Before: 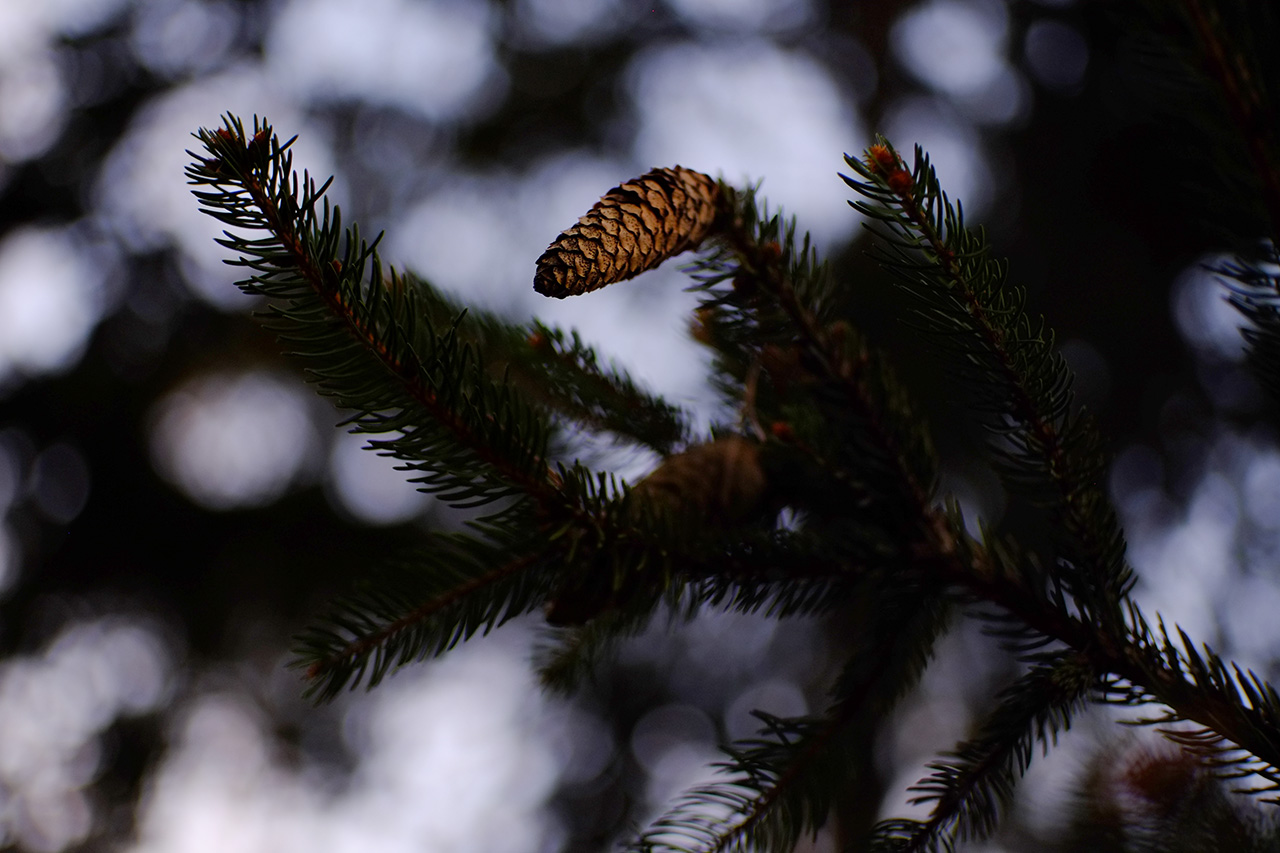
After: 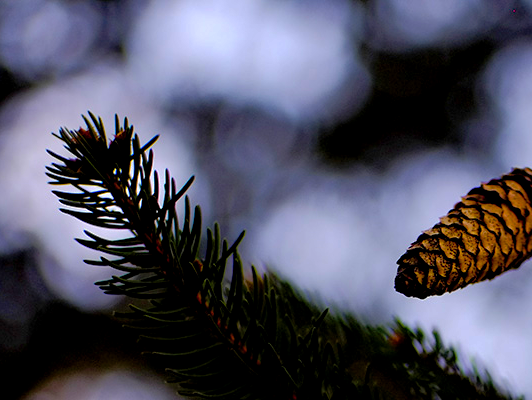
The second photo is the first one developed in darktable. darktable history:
crop and rotate: left 10.936%, top 0.093%, right 47.449%, bottom 52.921%
color balance rgb: global offset › luminance -0.307%, global offset › hue 262.95°, perceptual saturation grading › global saturation 39.169%, global vibrance 24.987%, contrast 19.852%
shadows and highlights: on, module defaults
local contrast: highlights 104%, shadows 101%, detail 119%, midtone range 0.2
